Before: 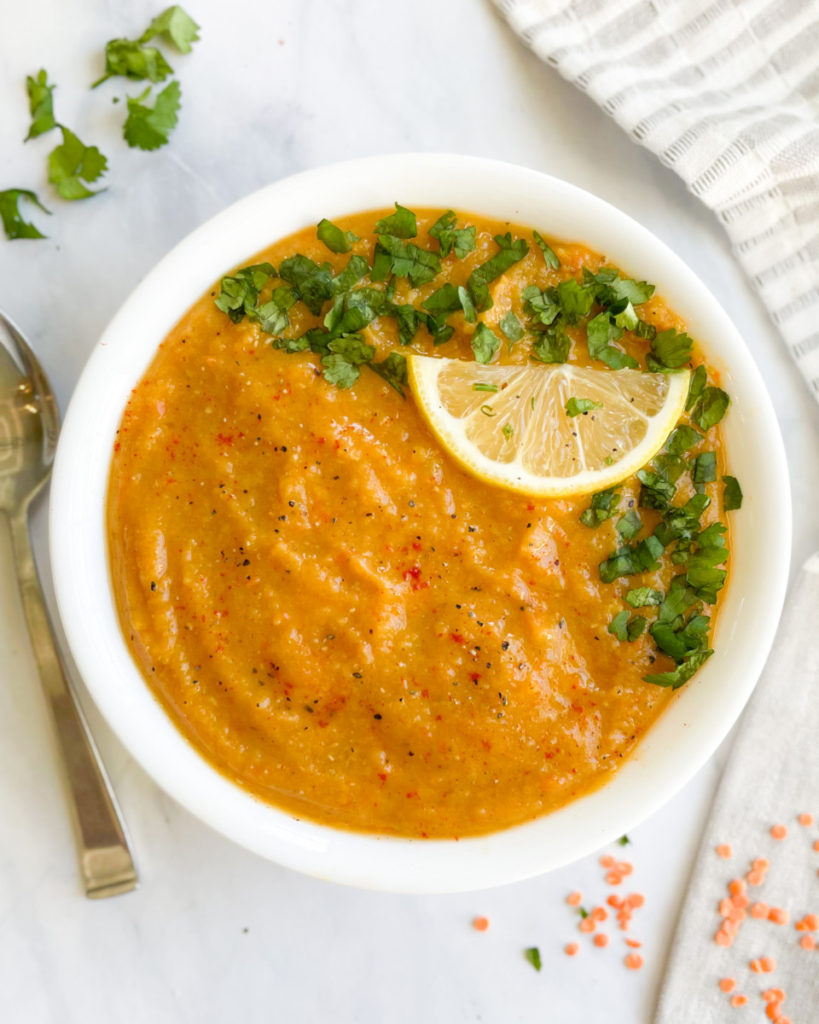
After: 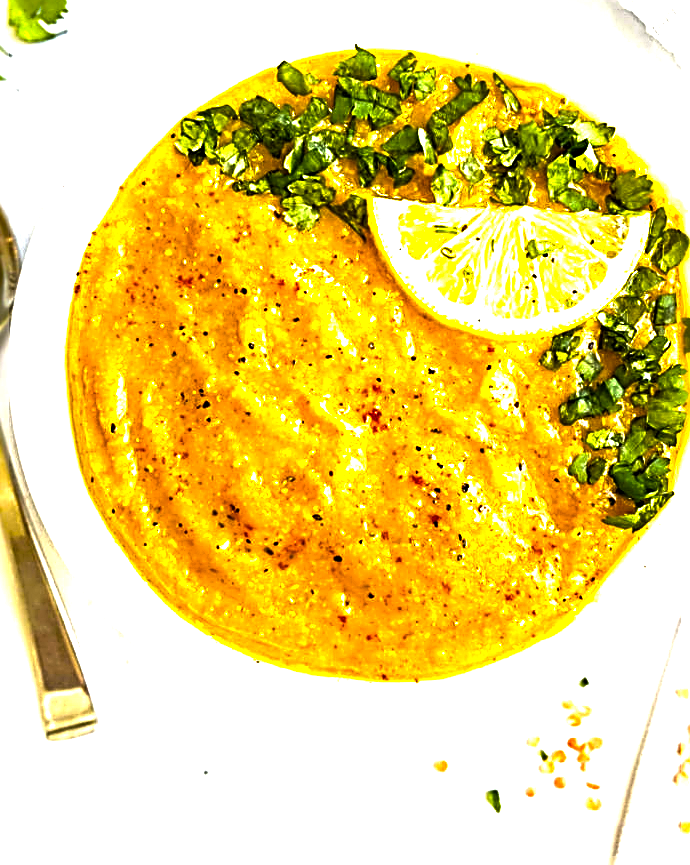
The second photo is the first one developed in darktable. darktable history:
color balance rgb: perceptual saturation grading › global saturation 30.363%, perceptual brilliance grading › highlights 74.262%, perceptual brilliance grading › shadows -29.832%
sharpen: radius 3.203, amount 1.743
crop and rotate: left 4.96%, top 15.447%, right 10.675%
